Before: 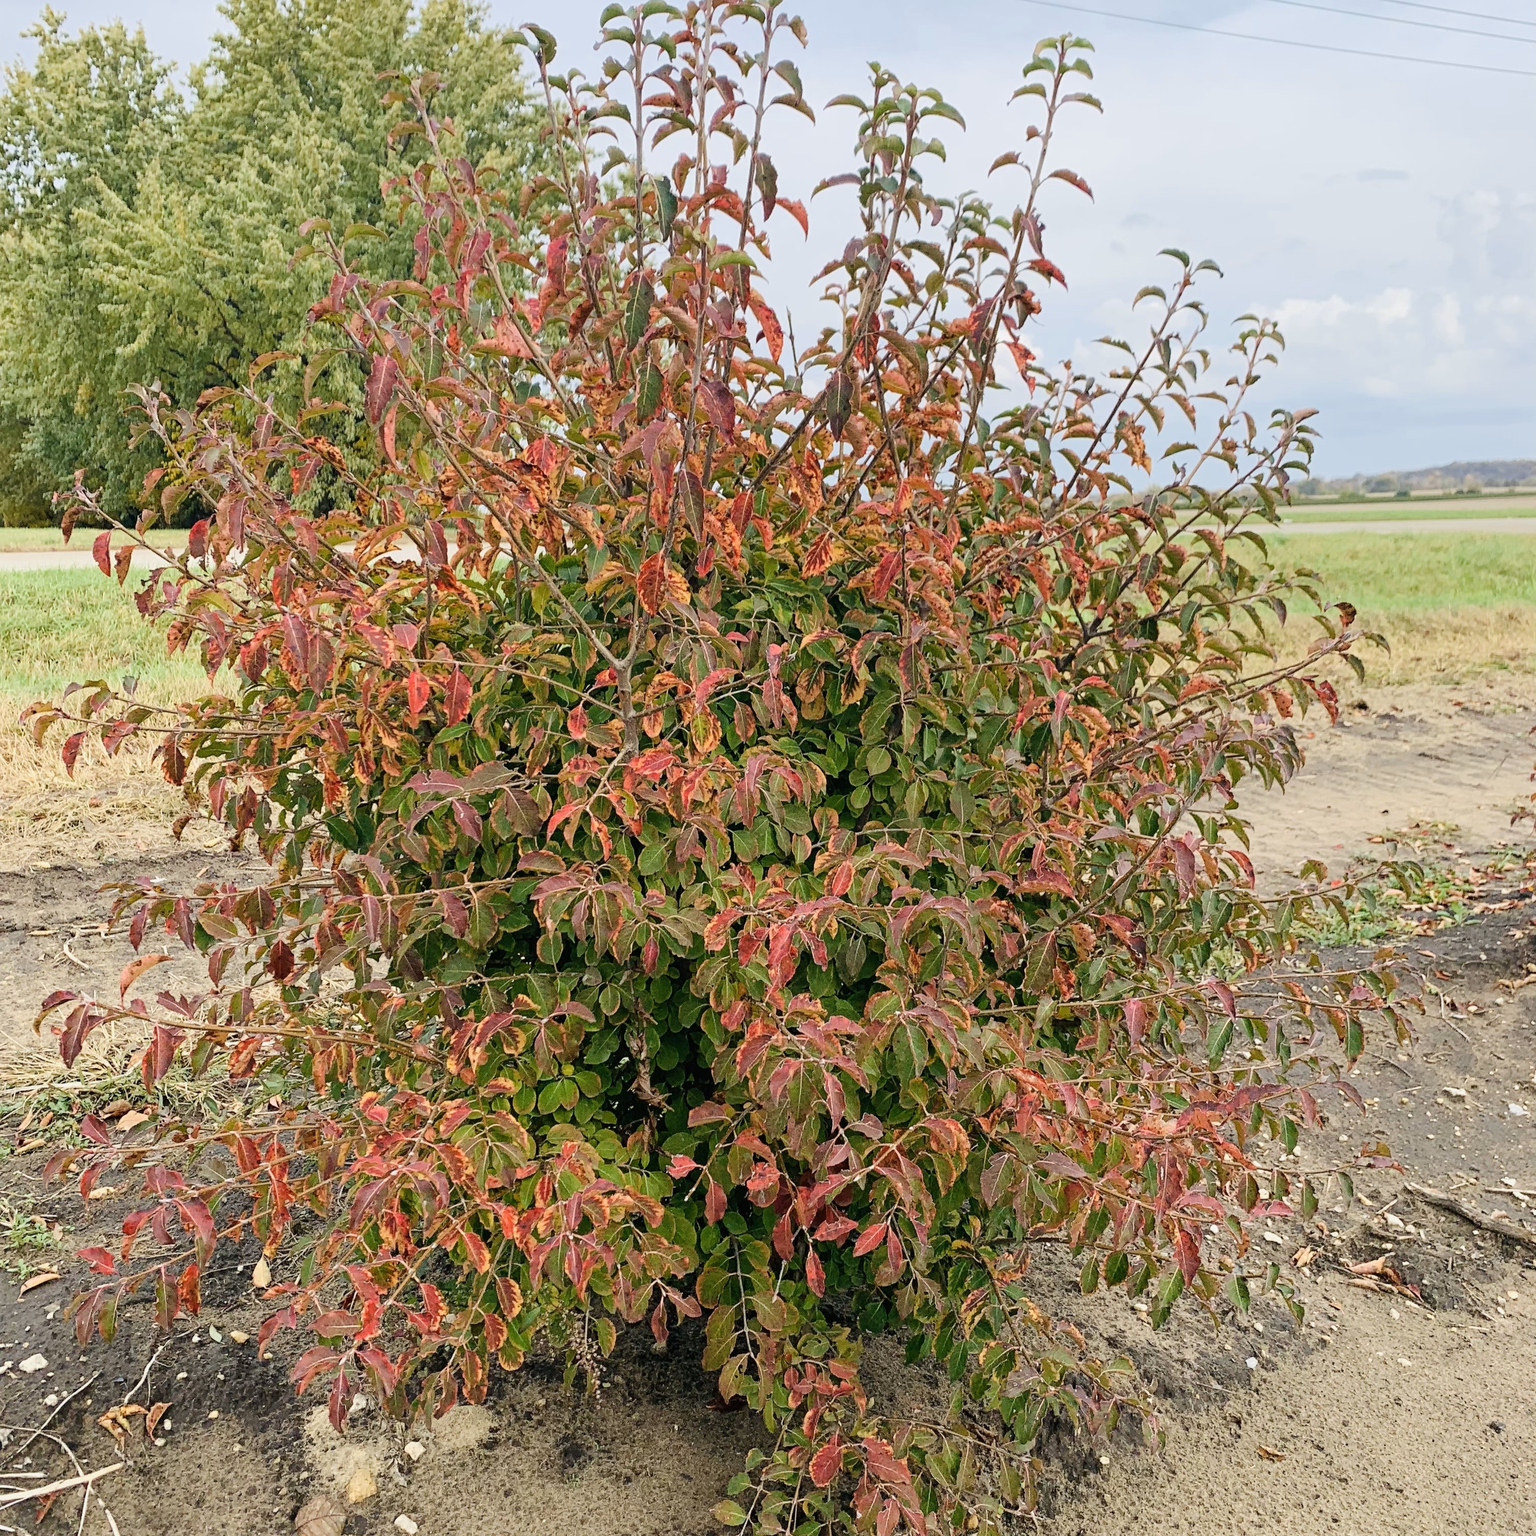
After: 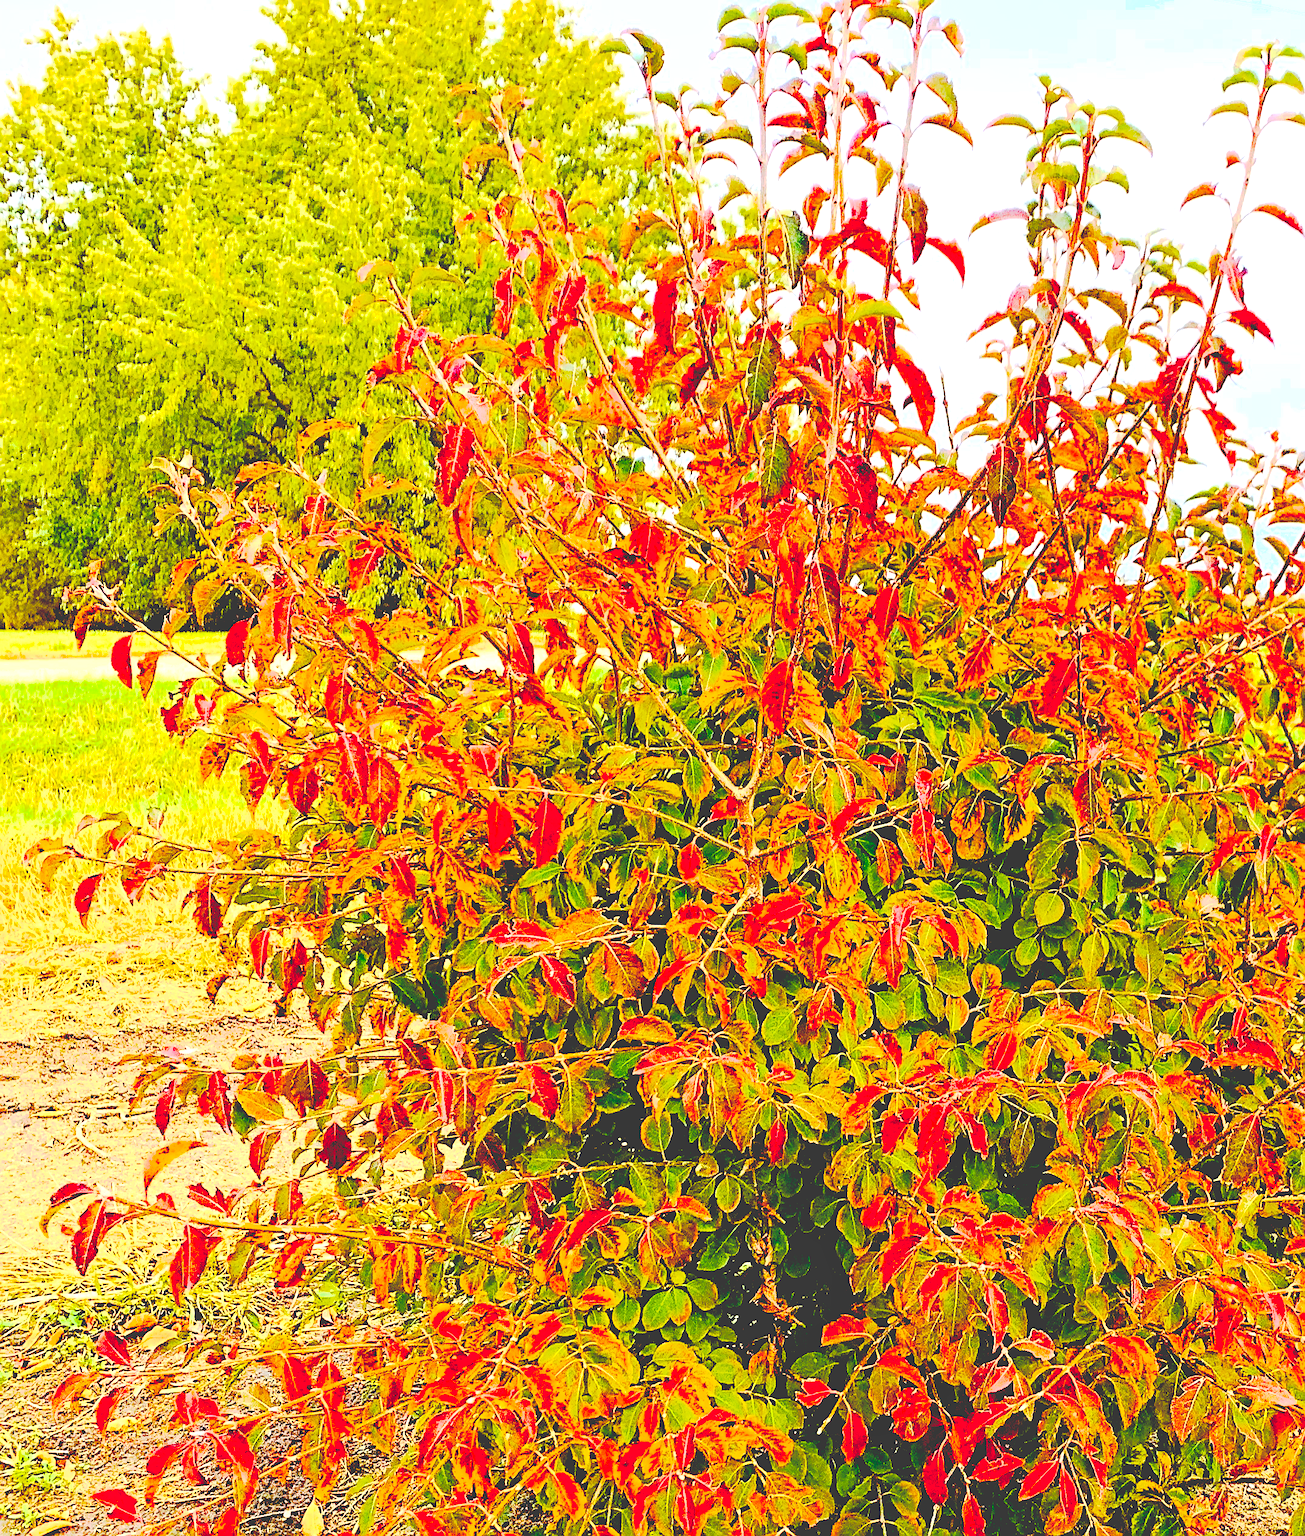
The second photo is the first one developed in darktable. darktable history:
color balance rgb: shadows lift › chroma 2.04%, shadows lift › hue 247.38°, global offset › chroma 0.408%, global offset › hue 31.87°, linear chroma grading › global chroma 8.891%, perceptual saturation grading › global saturation 50.551%, perceptual brilliance grading › global brilliance 9.266%, perceptual brilliance grading › shadows 15.722%, global vibrance 16.583%, saturation formula JzAzBz (2021)
contrast brightness saturation: contrast 0.242, brightness 0.255, saturation 0.392
exposure: exposure 0.568 EV, compensate highlight preservation false
local contrast: mode bilateral grid, contrast 19, coarseness 50, detail 120%, midtone range 0.2
crop: right 28.782%, bottom 16.211%
base curve: curves: ch0 [(0.065, 0.026) (0.236, 0.358) (0.53, 0.546) (0.777, 0.841) (0.924, 0.992)], preserve colors none
sharpen: amount 0.583
